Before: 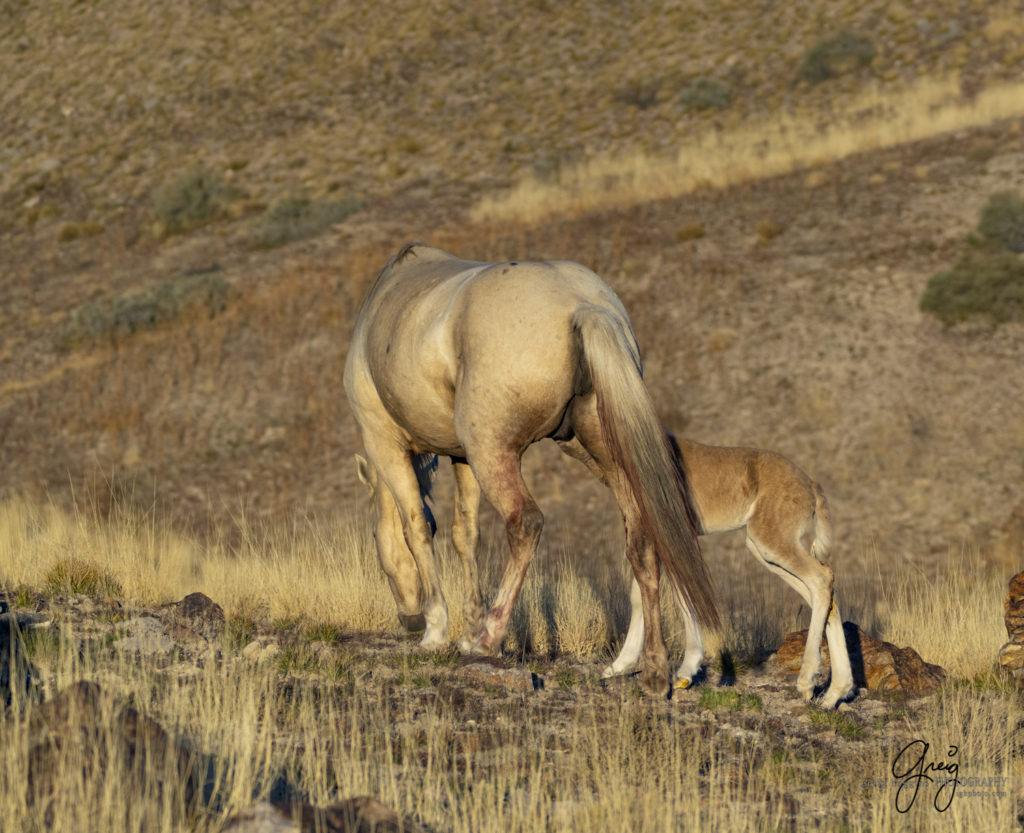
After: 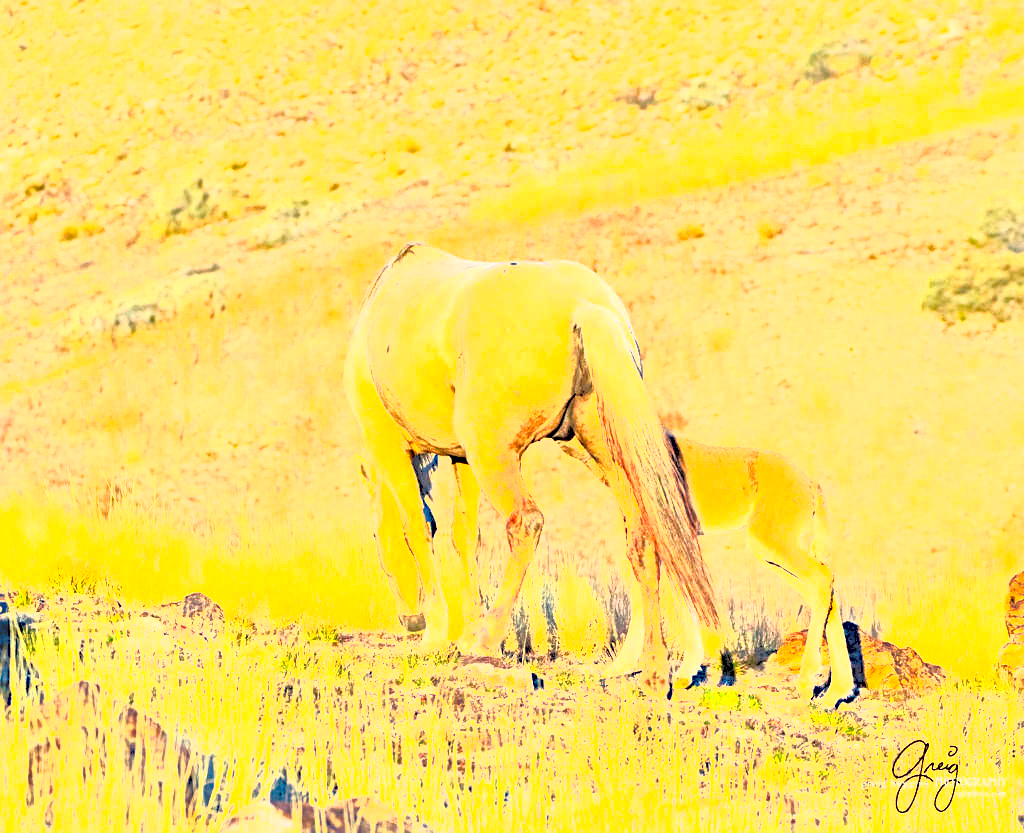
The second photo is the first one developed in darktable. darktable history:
exposure: black level correction 0, exposure 1.2 EV, compensate exposure bias true, compensate highlight preservation false
sharpen: radius 3.119
global tonemap: drago (0.7, 100)
contrast brightness saturation: contrast 1, brightness 1, saturation 1
